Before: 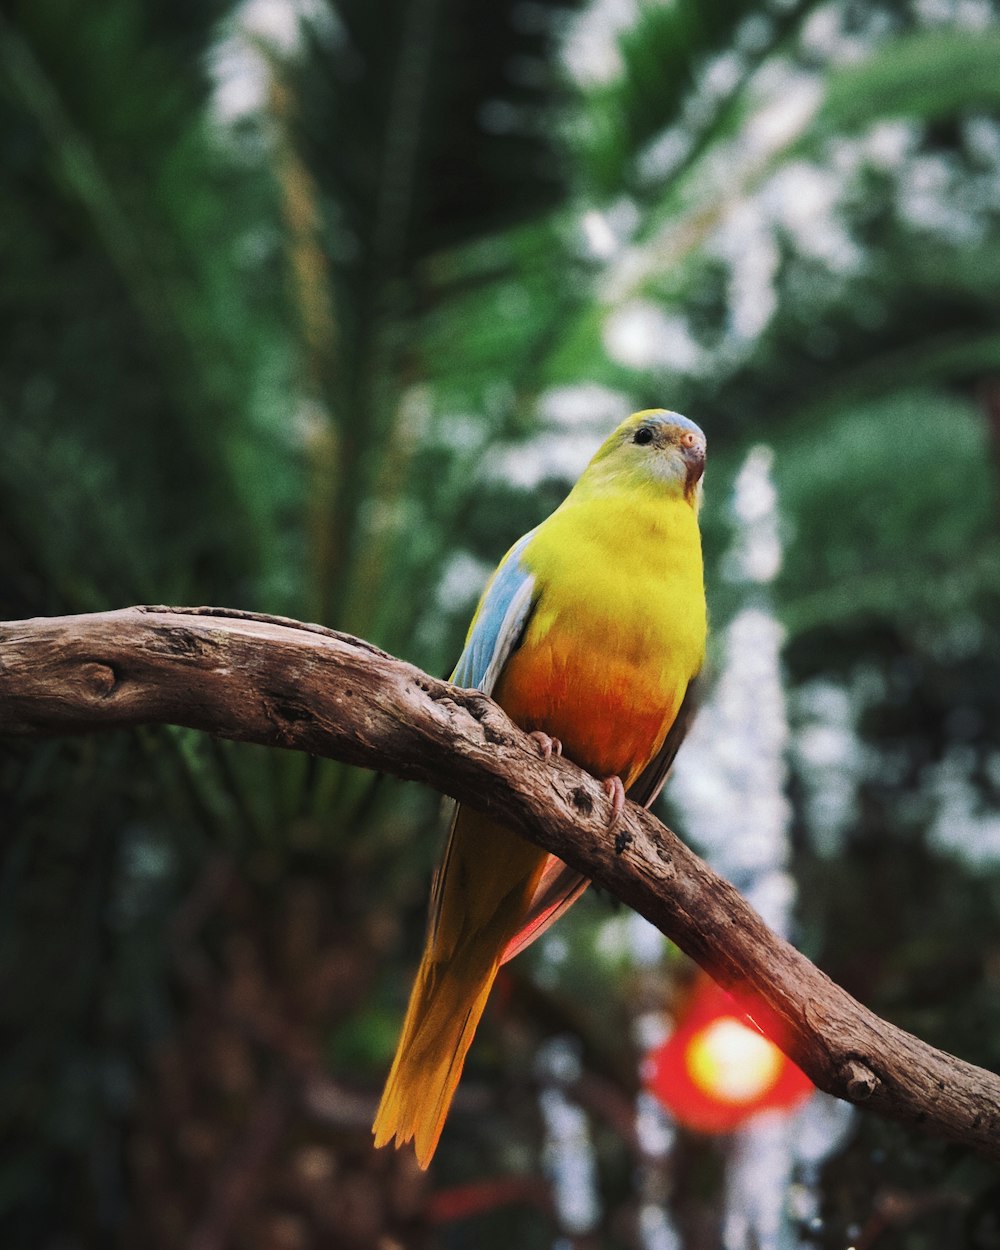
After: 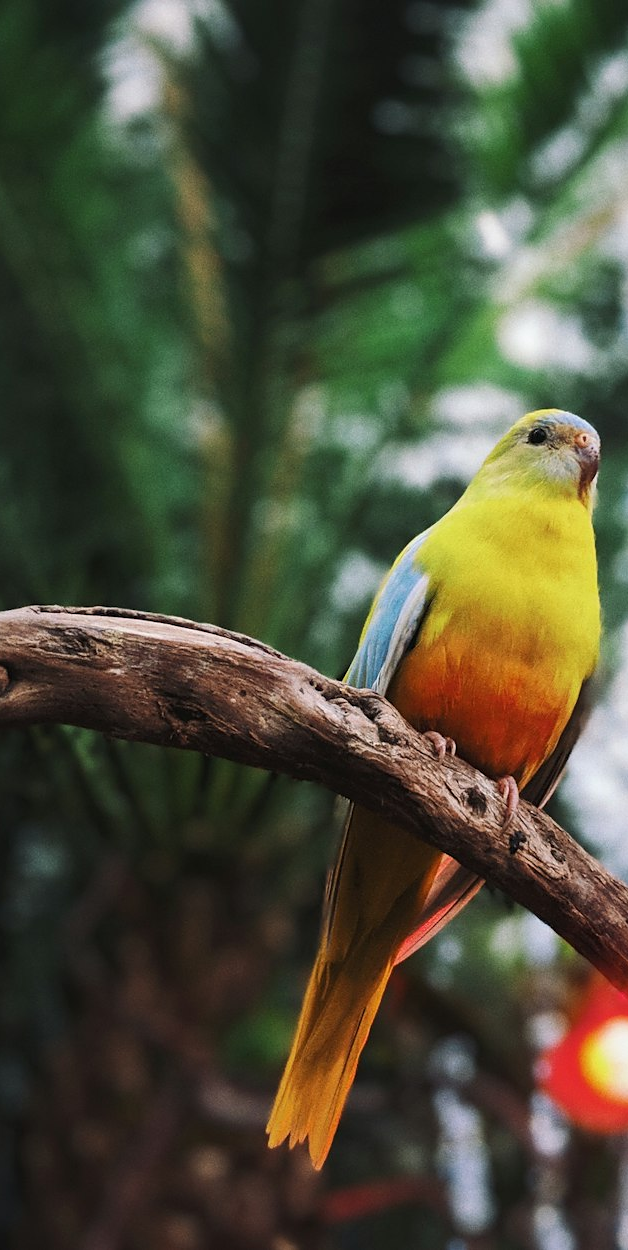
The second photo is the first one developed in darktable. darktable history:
sharpen: amount 0.2
crop: left 10.644%, right 26.528%
